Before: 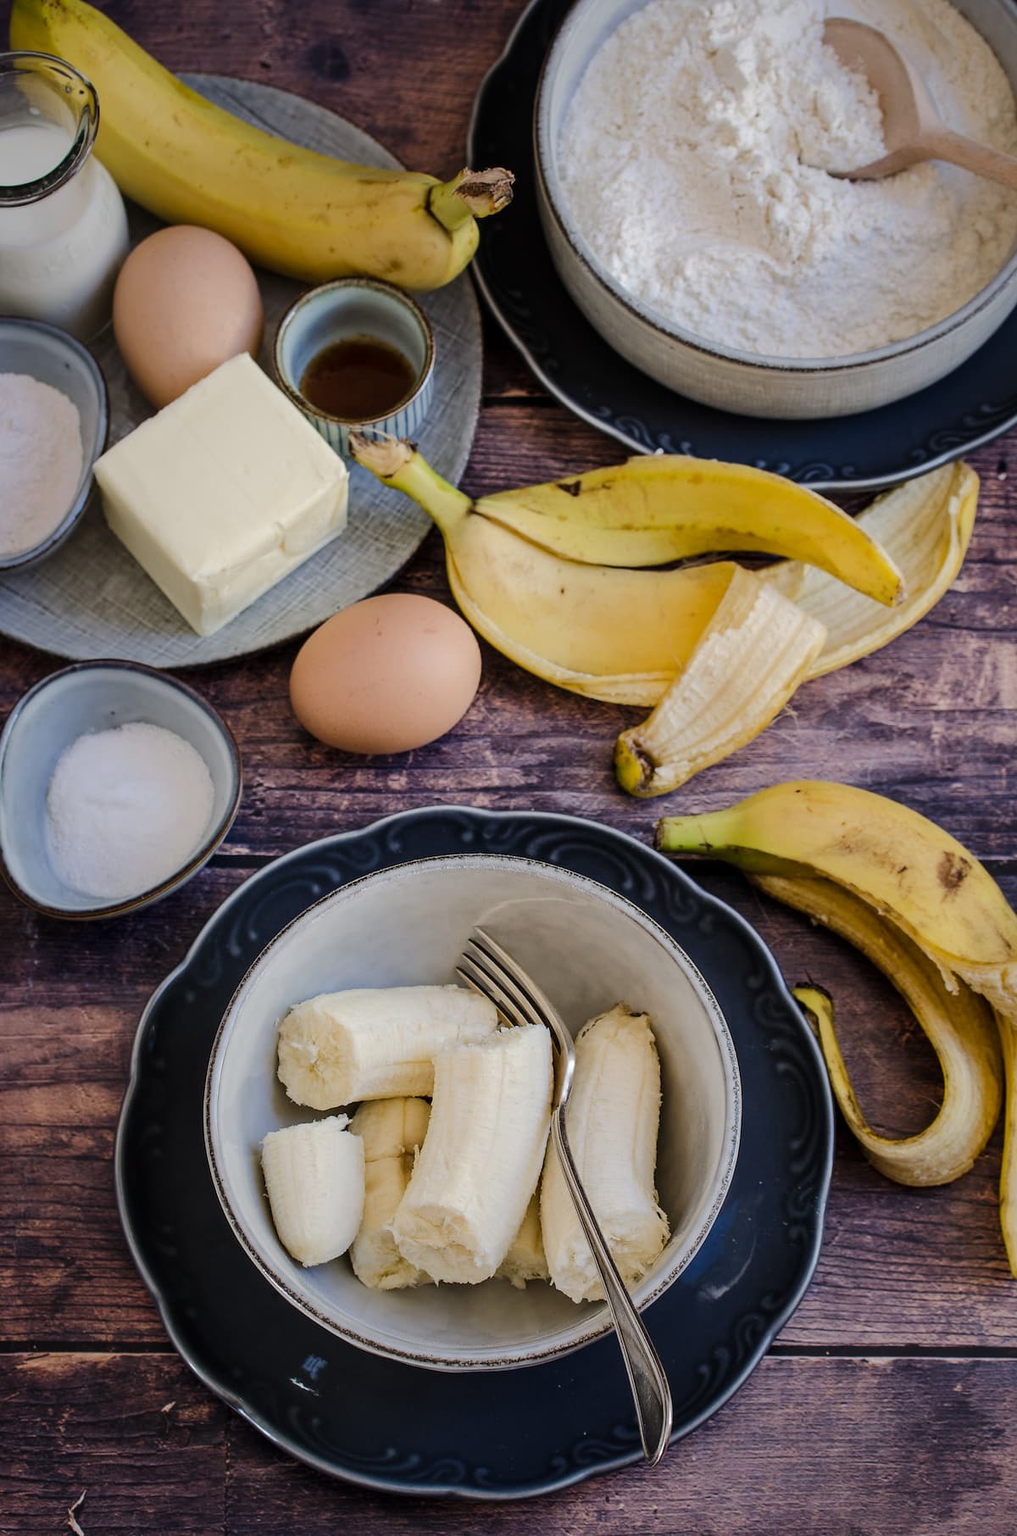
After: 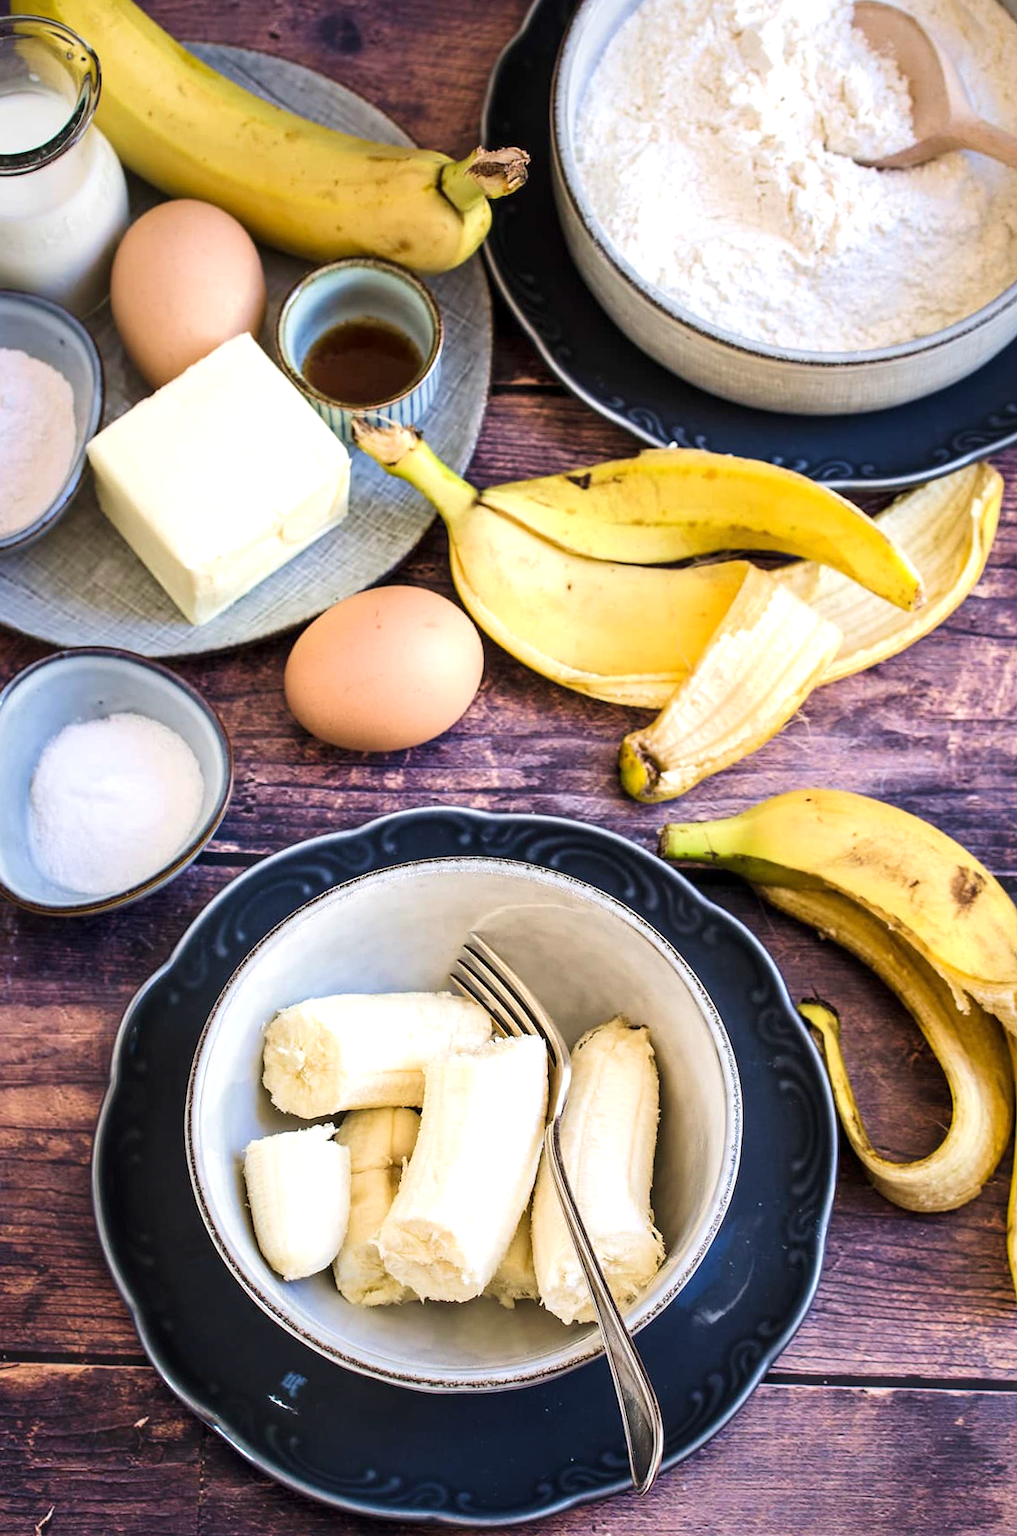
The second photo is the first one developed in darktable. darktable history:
exposure: exposure 1.001 EV, compensate highlight preservation false
velvia: on, module defaults
crop and rotate: angle -1.34°
